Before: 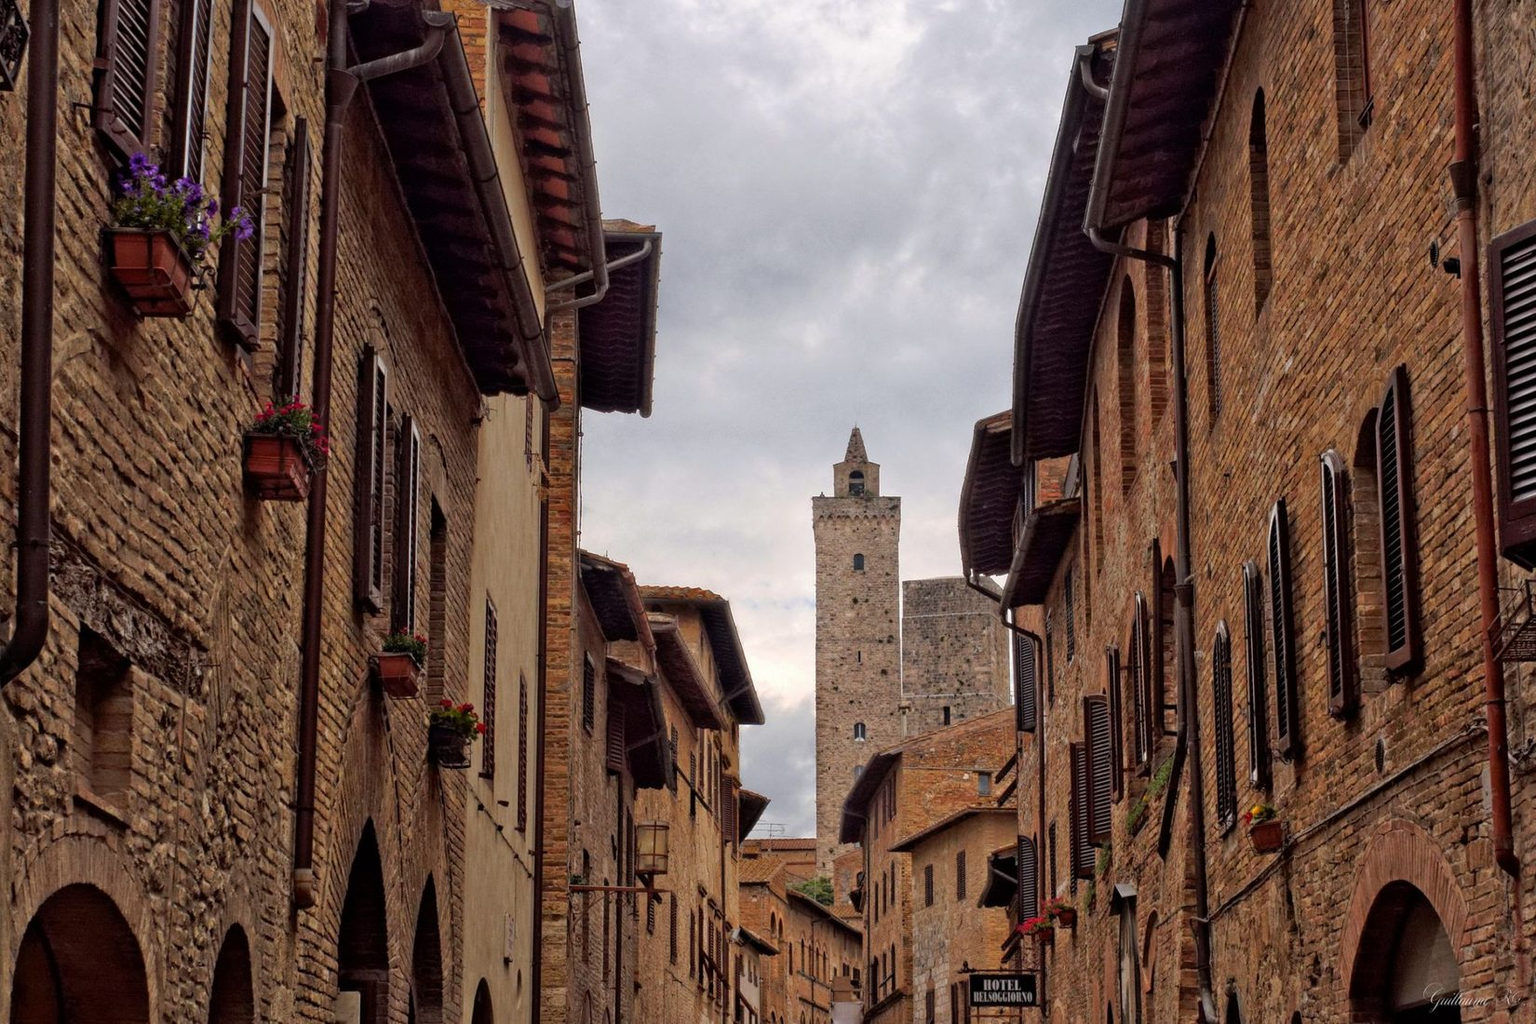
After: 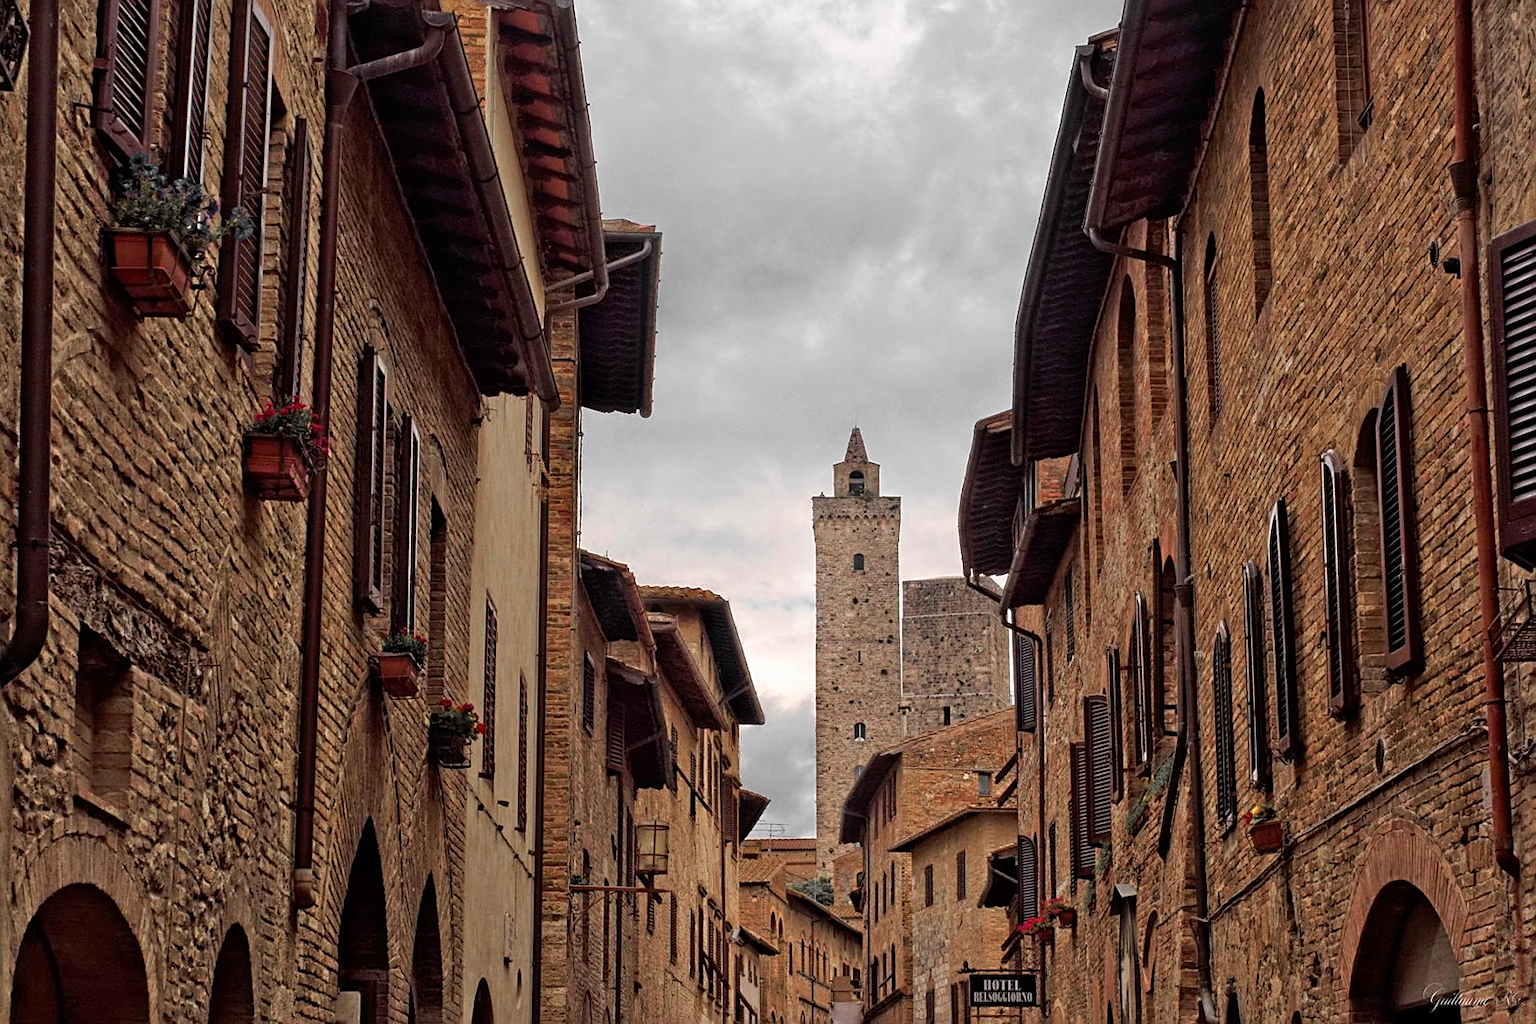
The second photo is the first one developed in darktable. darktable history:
sharpen: on, module defaults
velvia: on, module defaults
color zones: curves: ch0 [(0, 0.447) (0.184, 0.543) (0.323, 0.476) (0.429, 0.445) (0.571, 0.443) (0.714, 0.451) (0.857, 0.452) (1, 0.447)]; ch1 [(0, 0.464) (0.176, 0.46) (0.287, 0.177) (0.429, 0.002) (0.571, 0) (0.714, 0) (0.857, 0) (1, 0.464)], mix 20%
